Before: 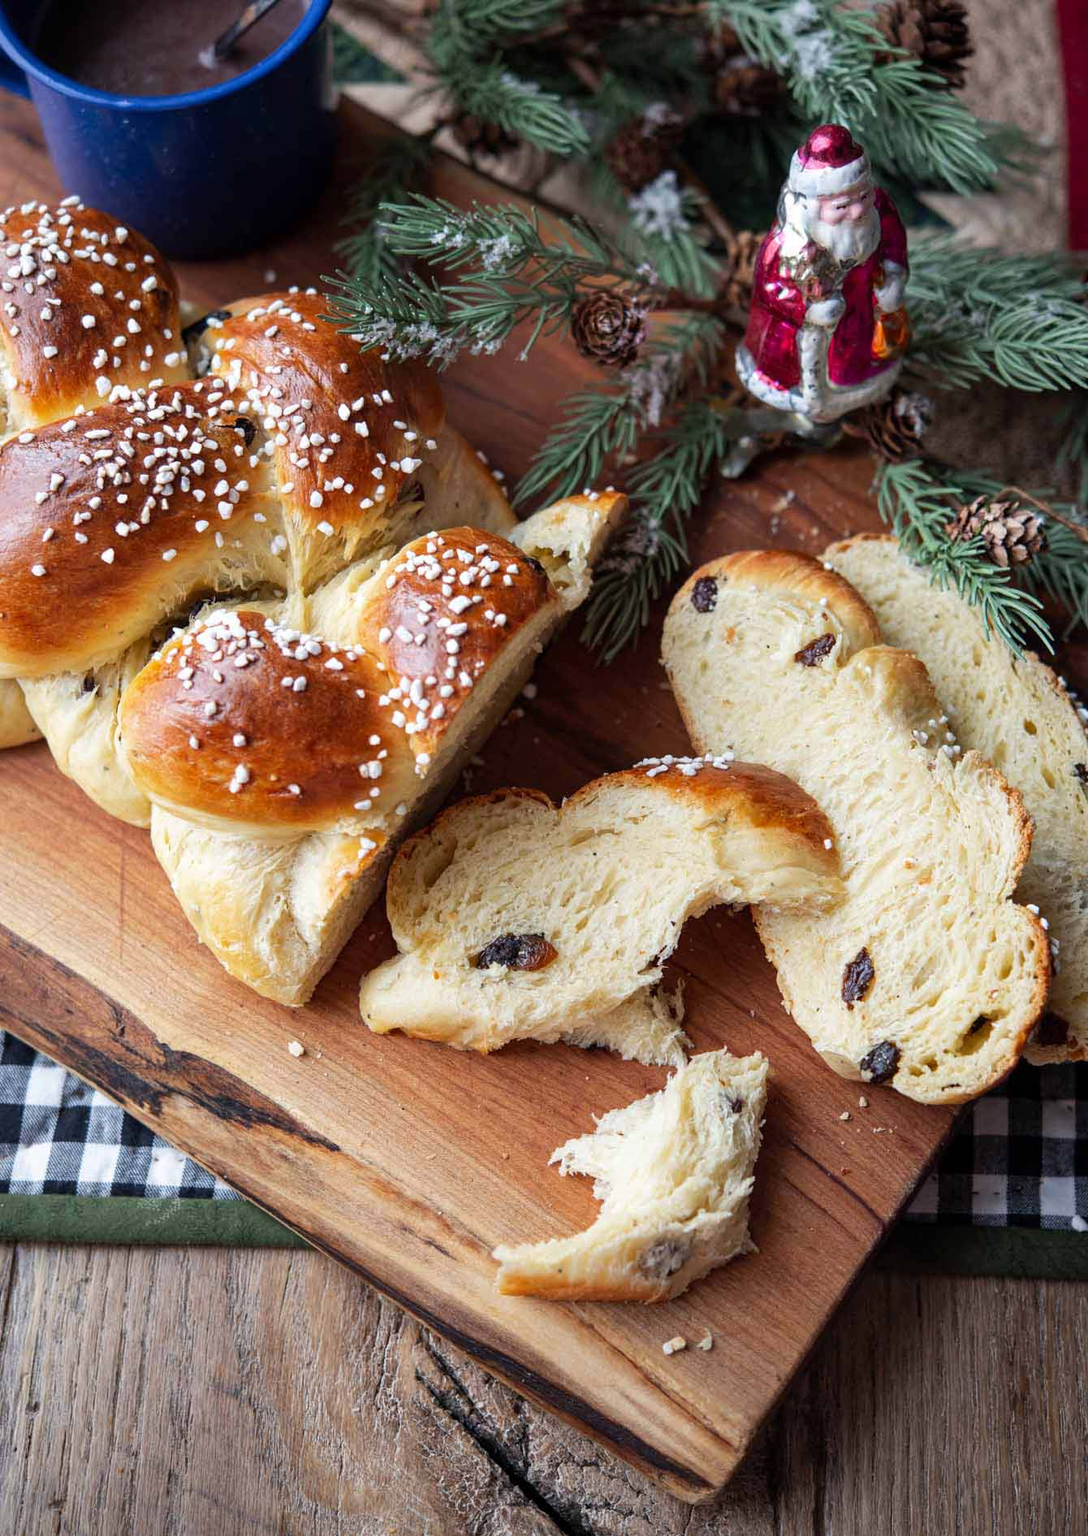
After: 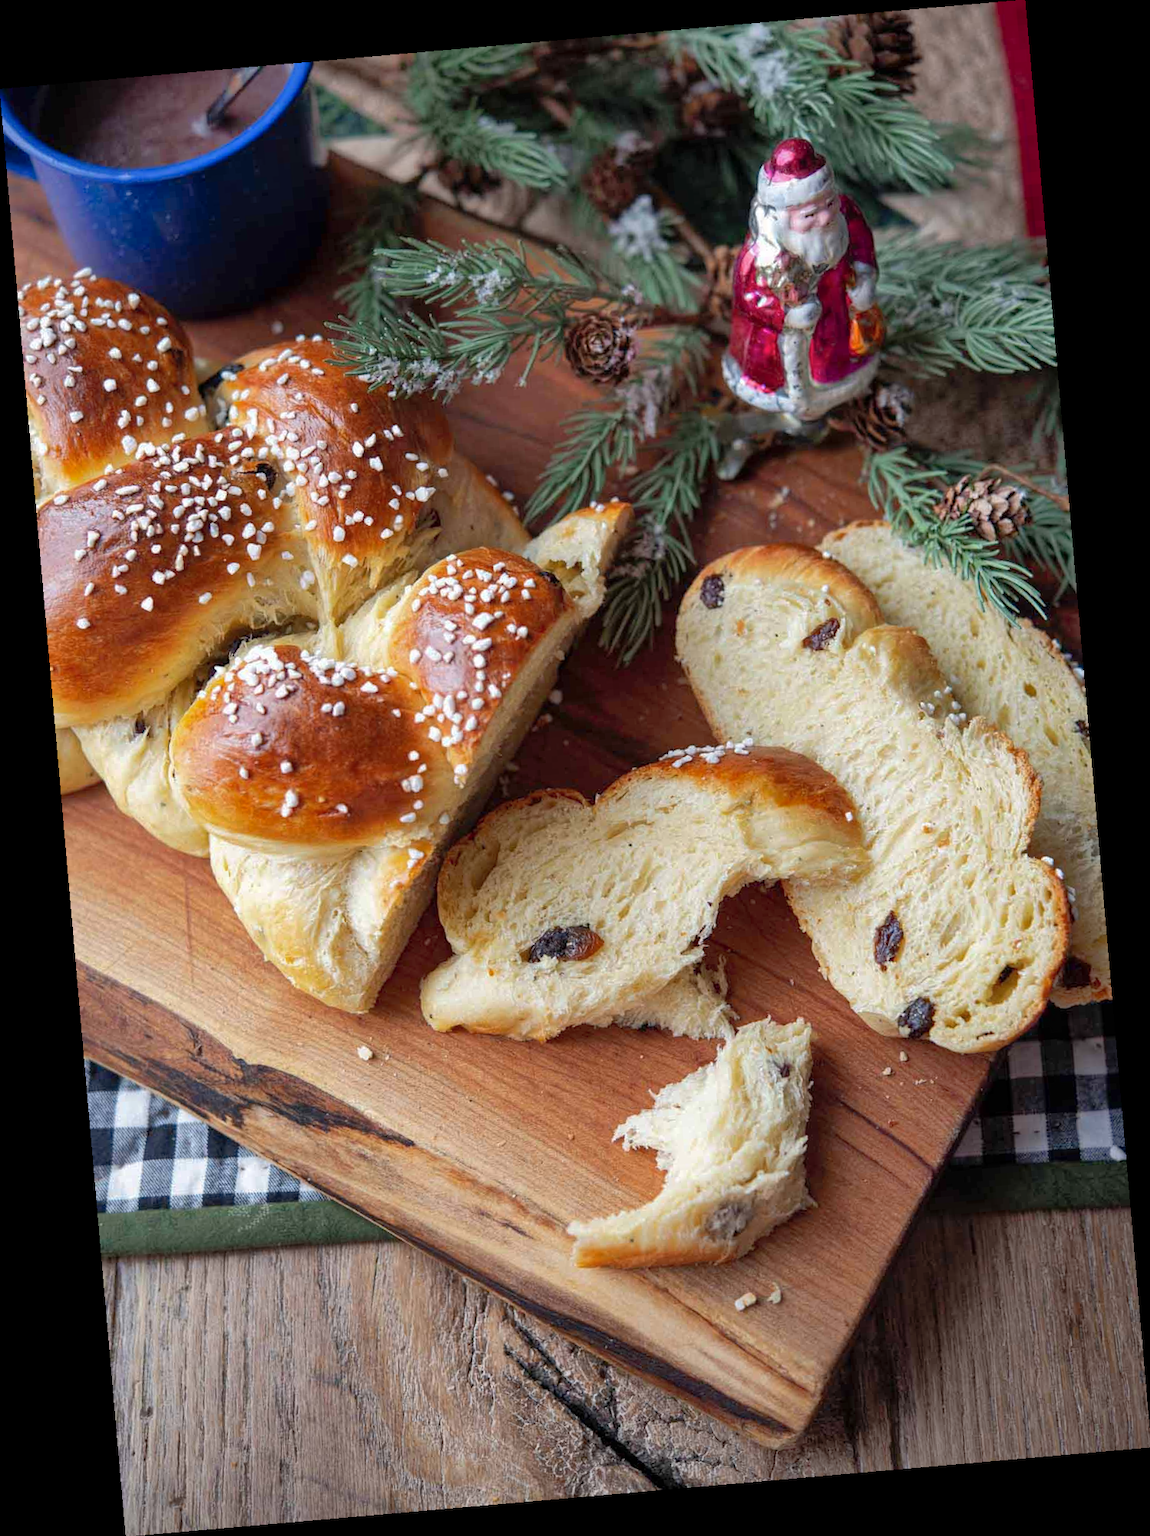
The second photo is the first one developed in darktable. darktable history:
shadows and highlights: on, module defaults
rotate and perspective: rotation -4.98°, automatic cropping off
